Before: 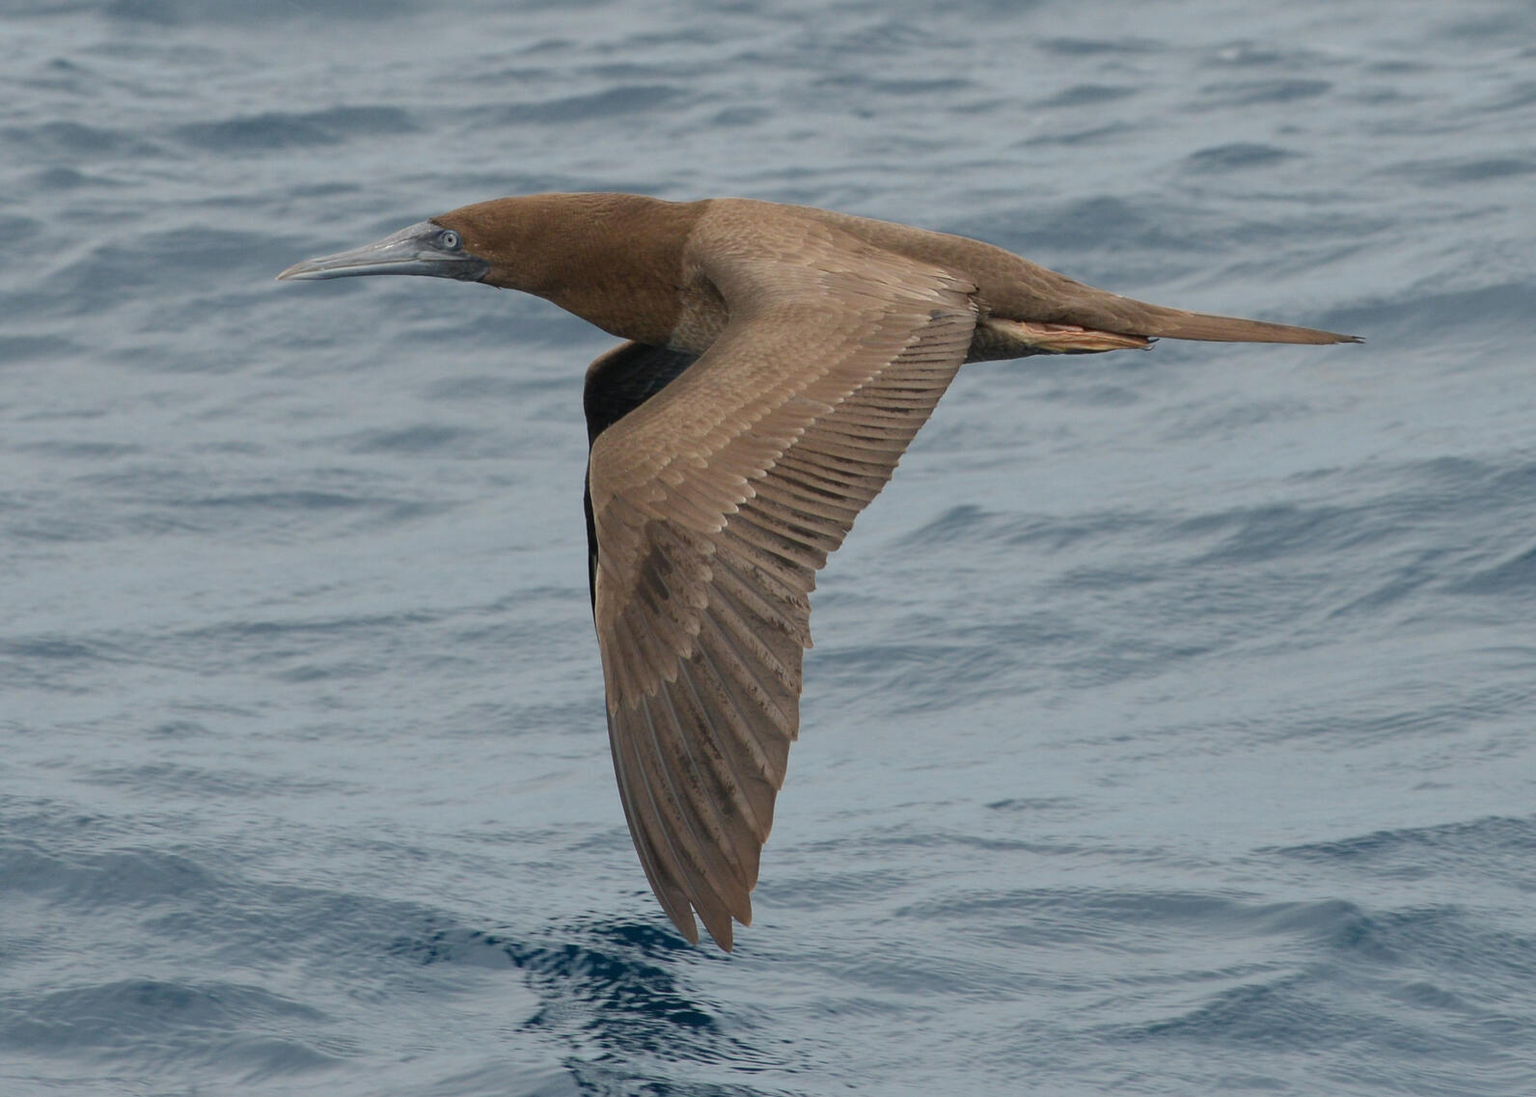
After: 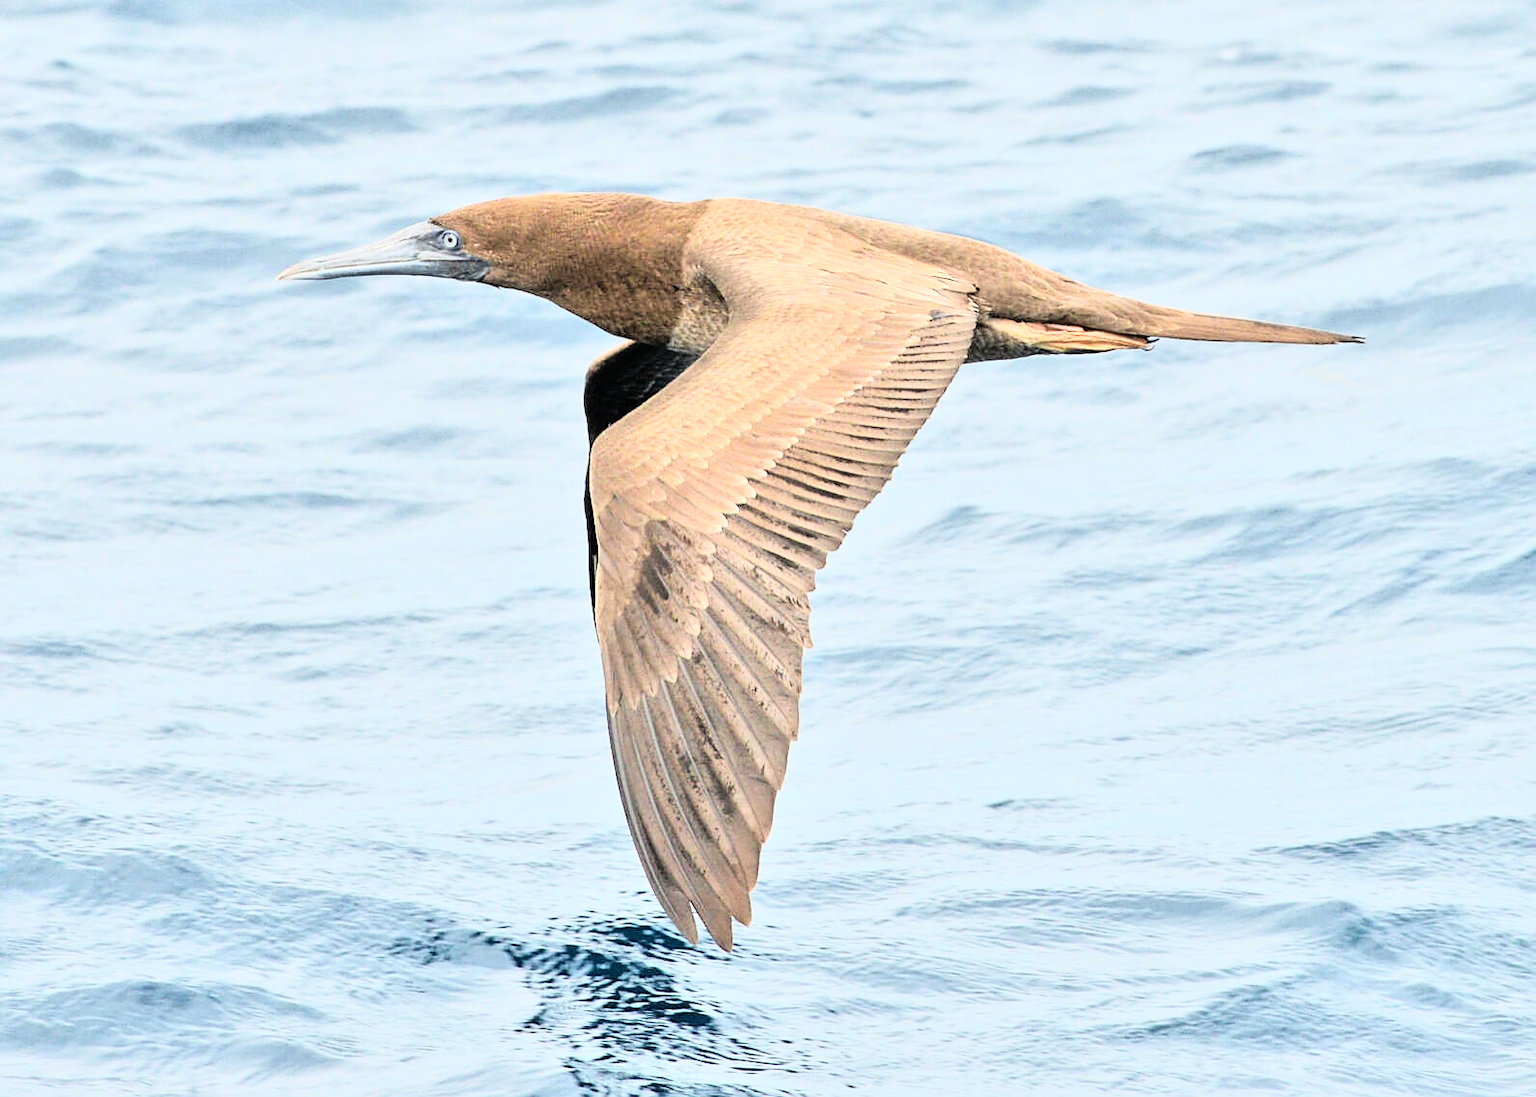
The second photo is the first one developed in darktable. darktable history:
rgb curve: curves: ch0 [(0, 0) (0.21, 0.15) (0.24, 0.21) (0.5, 0.75) (0.75, 0.96) (0.89, 0.99) (1, 1)]; ch1 [(0, 0.02) (0.21, 0.13) (0.25, 0.2) (0.5, 0.67) (0.75, 0.9) (0.89, 0.97) (1, 1)]; ch2 [(0, 0.02) (0.21, 0.13) (0.25, 0.2) (0.5, 0.67) (0.75, 0.9) (0.89, 0.97) (1, 1)], compensate middle gray true
tone equalizer: -7 EV 0.15 EV, -6 EV 0.6 EV, -5 EV 1.15 EV, -4 EV 1.33 EV, -3 EV 1.15 EV, -2 EV 0.6 EV, -1 EV 0.15 EV, mask exposure compensation -0.5 EV
sharpen: on, module defaults
